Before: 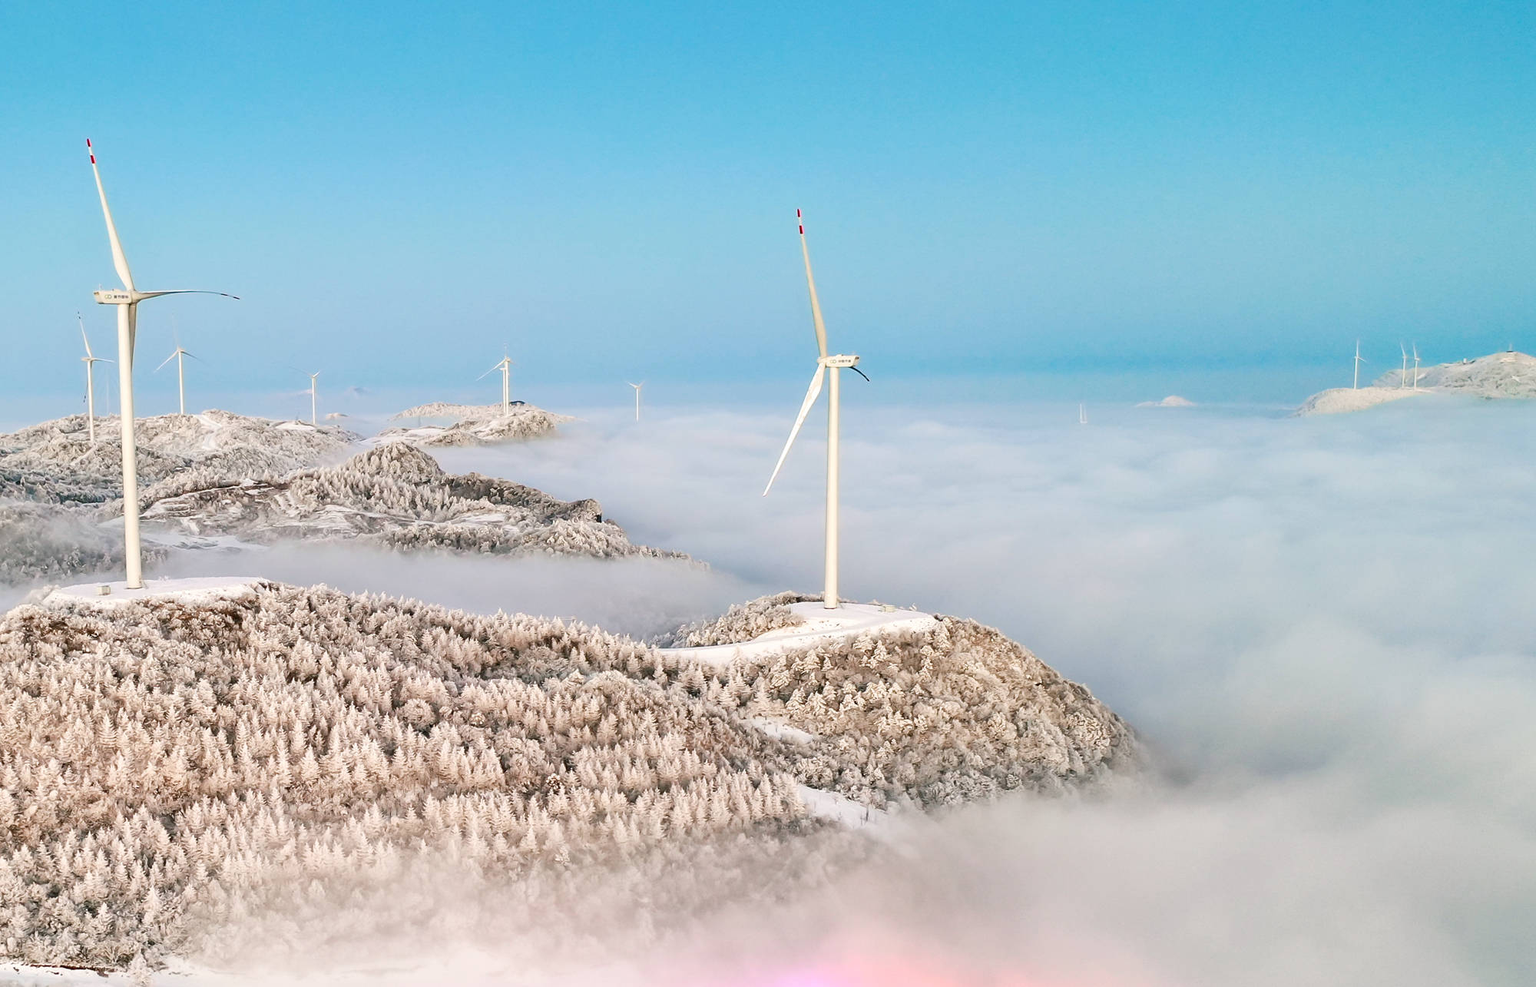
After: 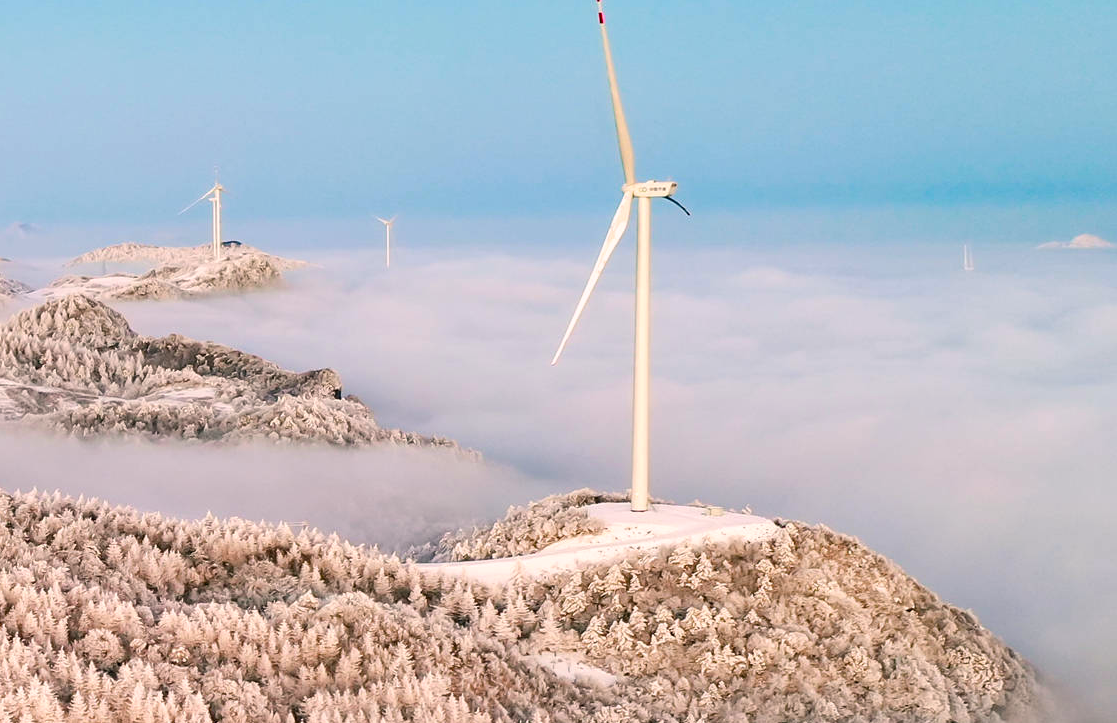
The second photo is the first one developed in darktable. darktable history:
color correction: highlights a* 6.95, highlights b* 3.77
color balance rgb: perceptual saturation grading › global saturation 25.207%
crop and rotate: left 22.129%, top 21.941%, right 21.982%, bottom 21.734%
